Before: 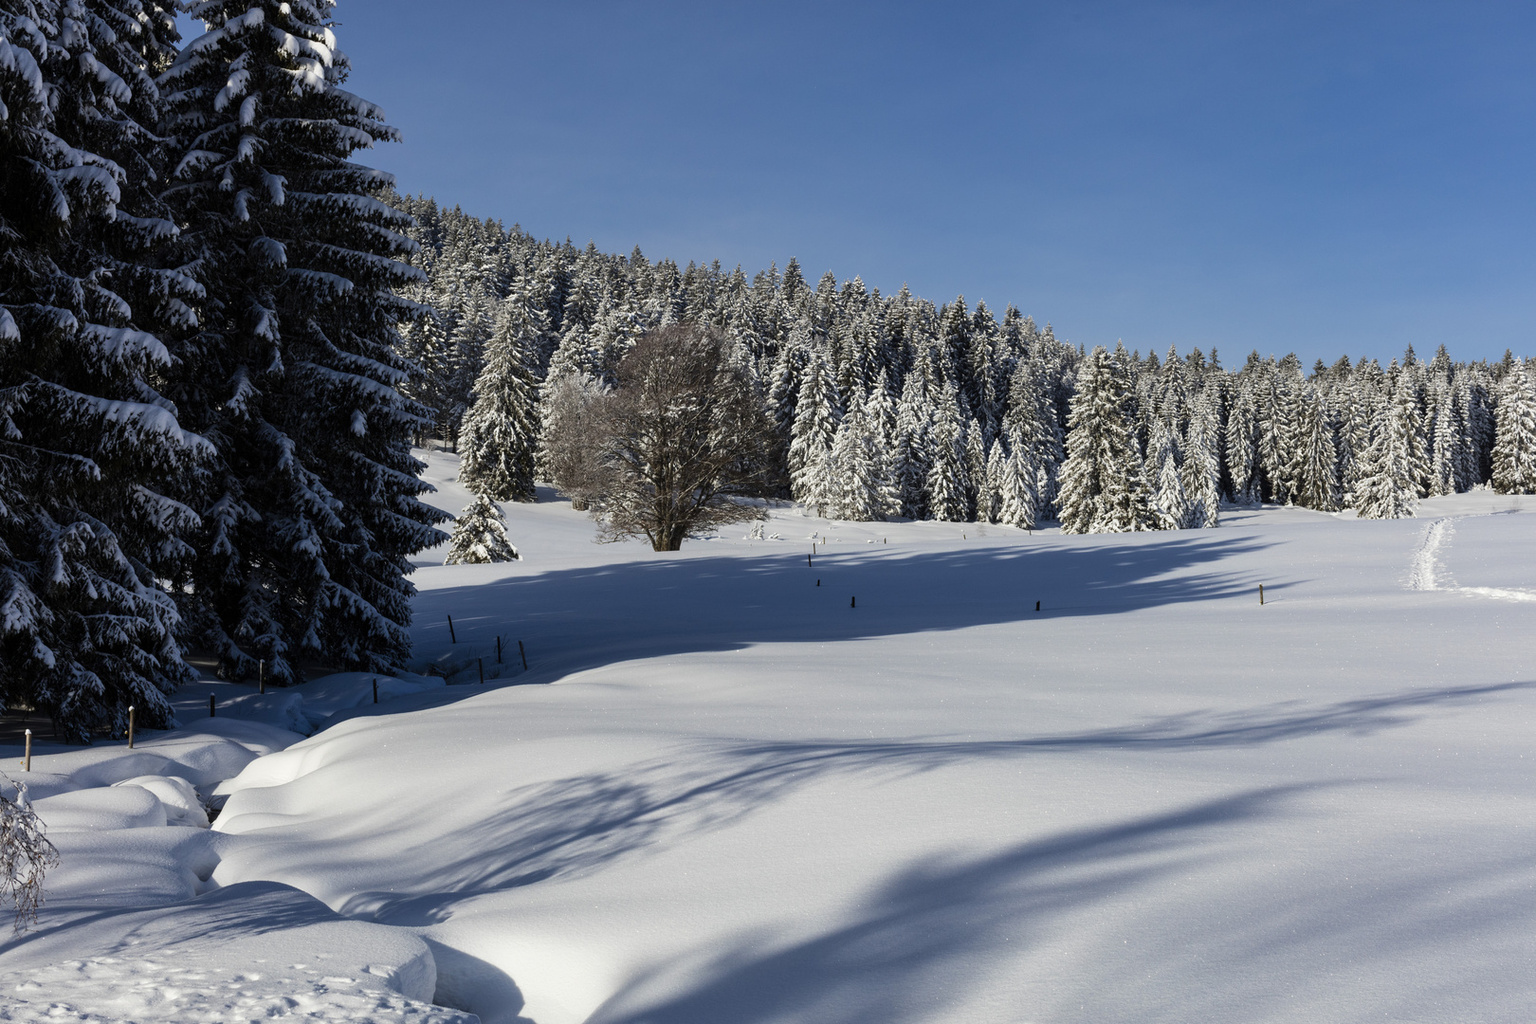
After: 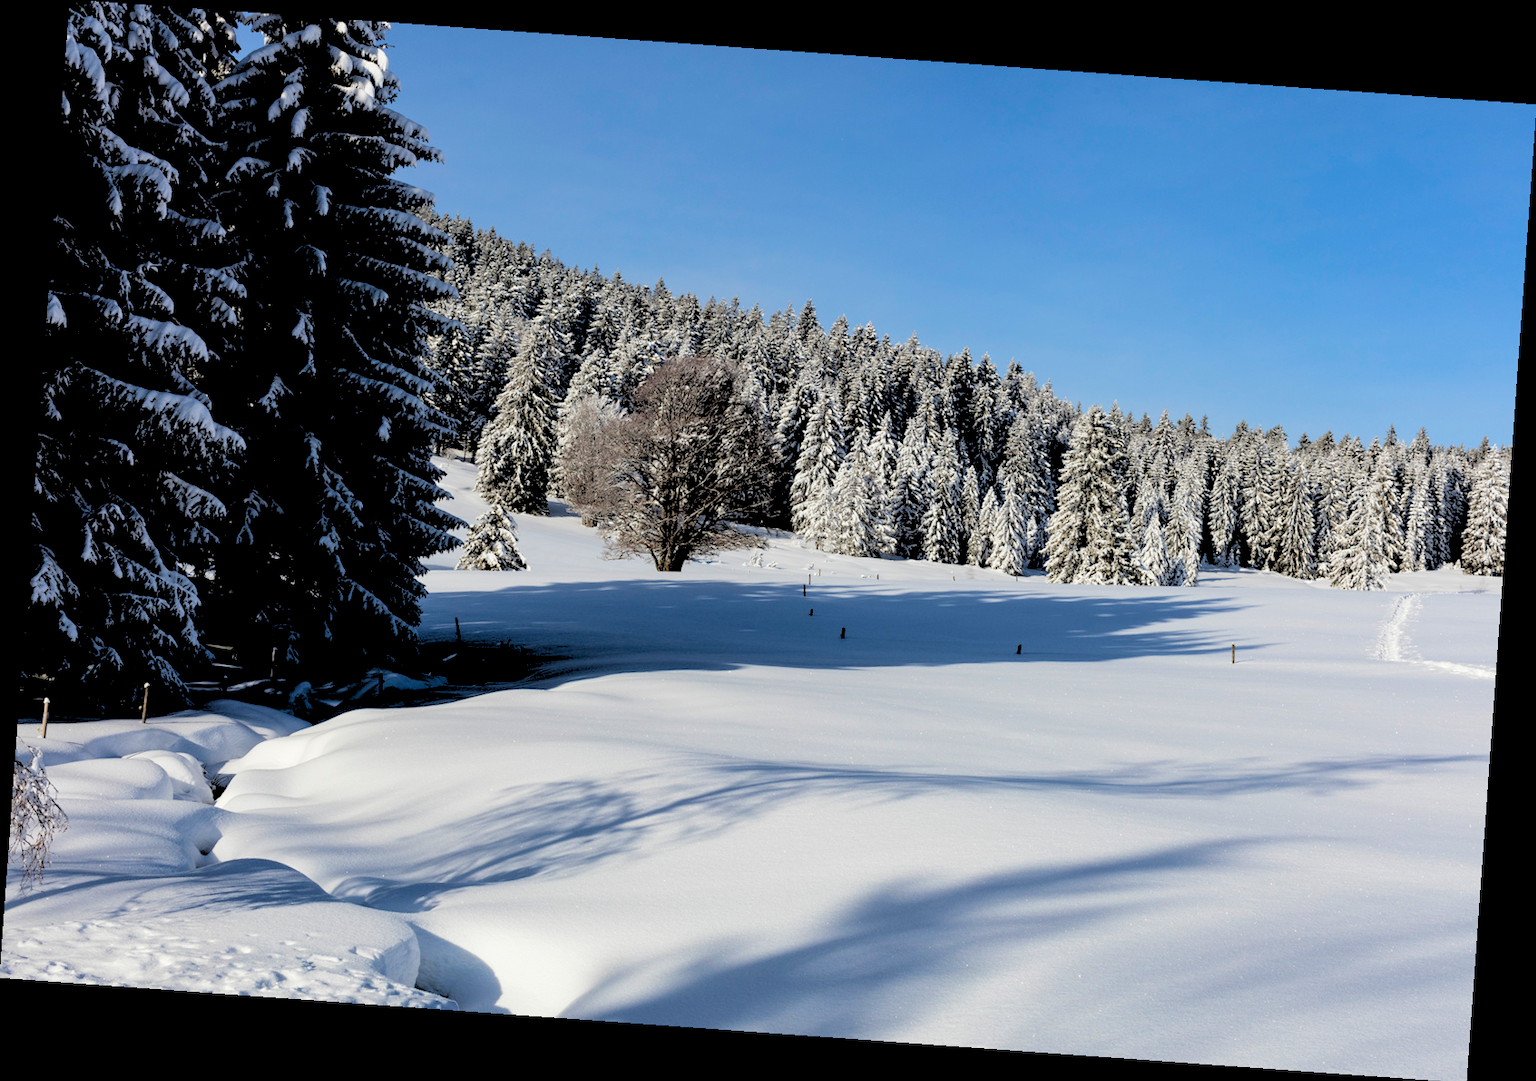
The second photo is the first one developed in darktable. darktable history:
rgb levels: levels [[0.027, 0.429, 0.996], [0, 0.5, 1], [0, 0.5, 1]]
rotate and perspective: rotation 4.1°, automatic cropping off
